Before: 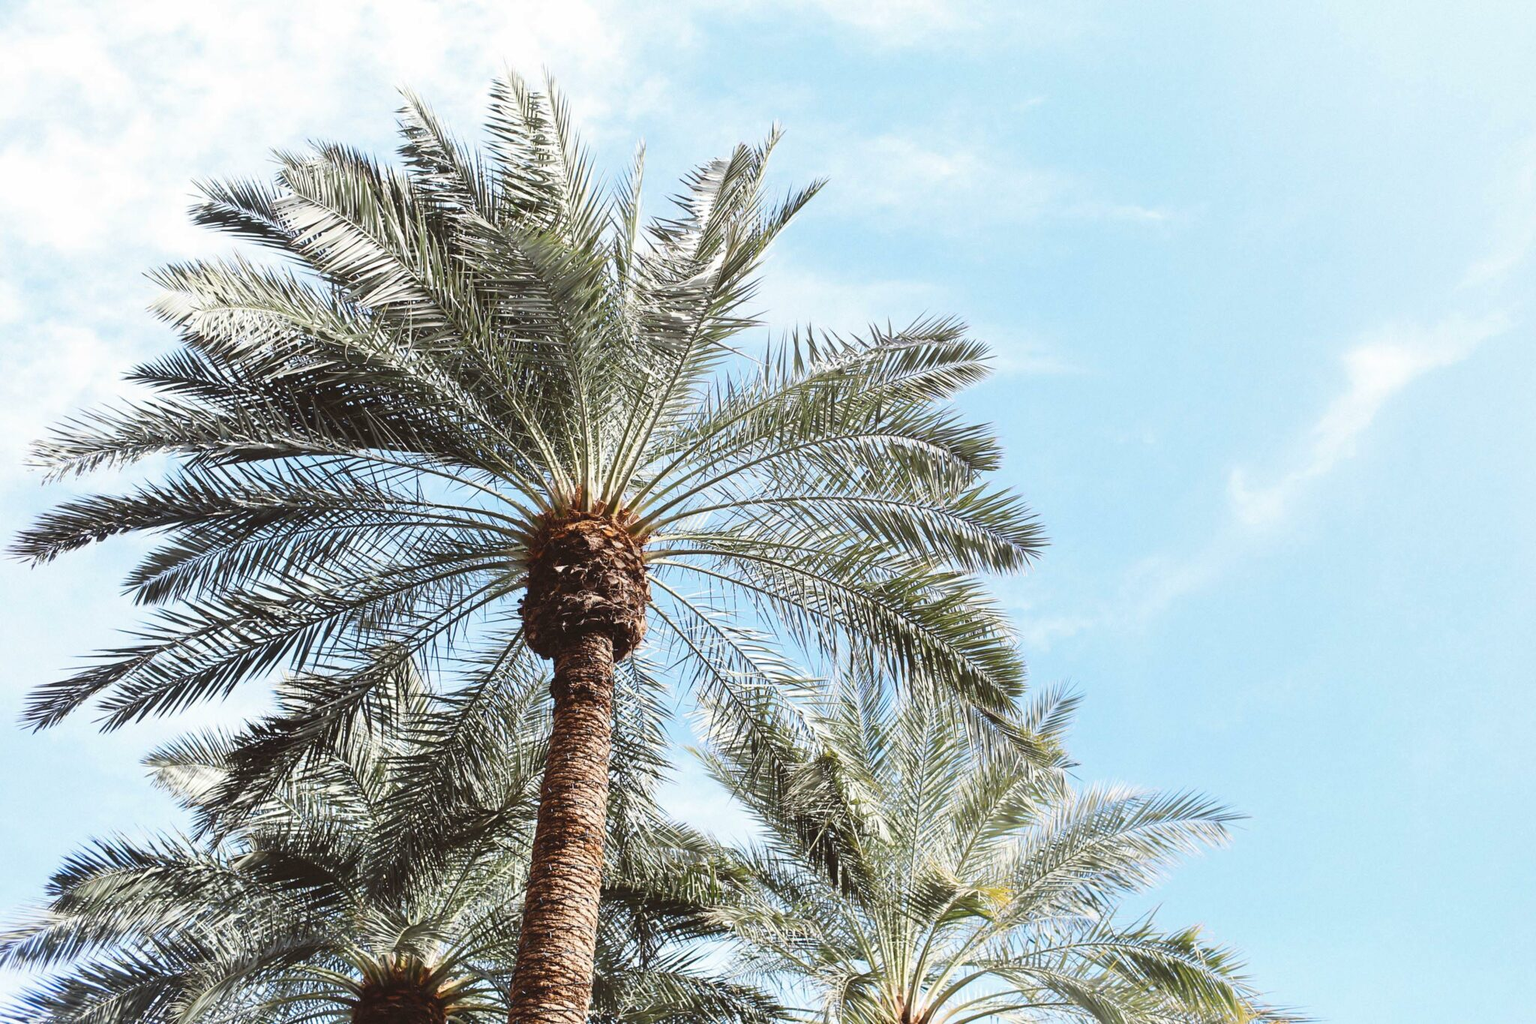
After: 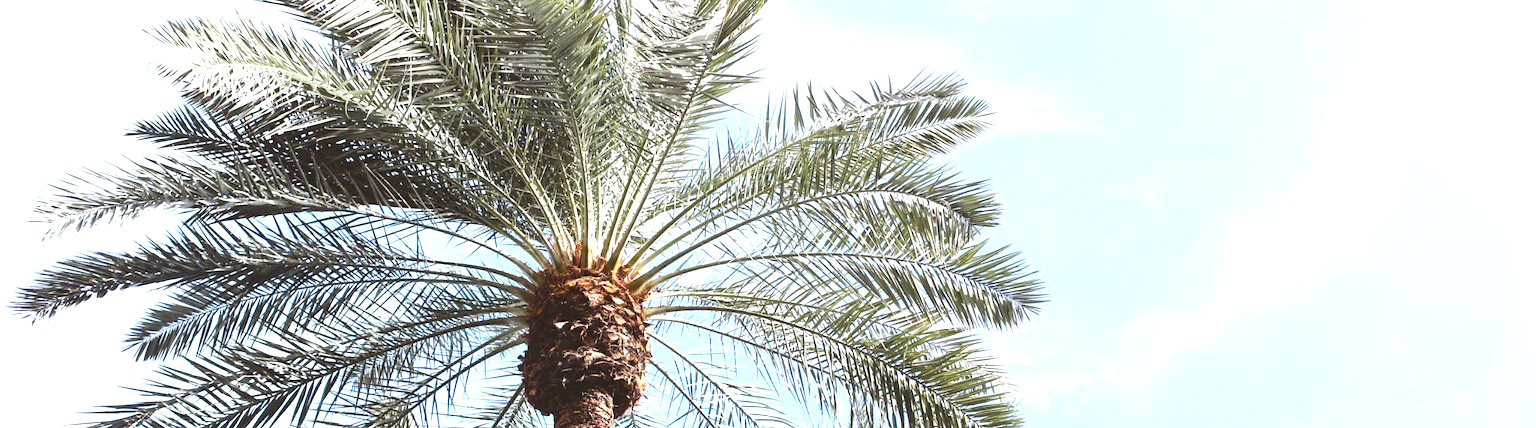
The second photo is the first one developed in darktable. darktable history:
crop and rotate: top 23.84%, bottom 34.294%
exposure: exposure 0.74 EV, compensate highlight preservation false
